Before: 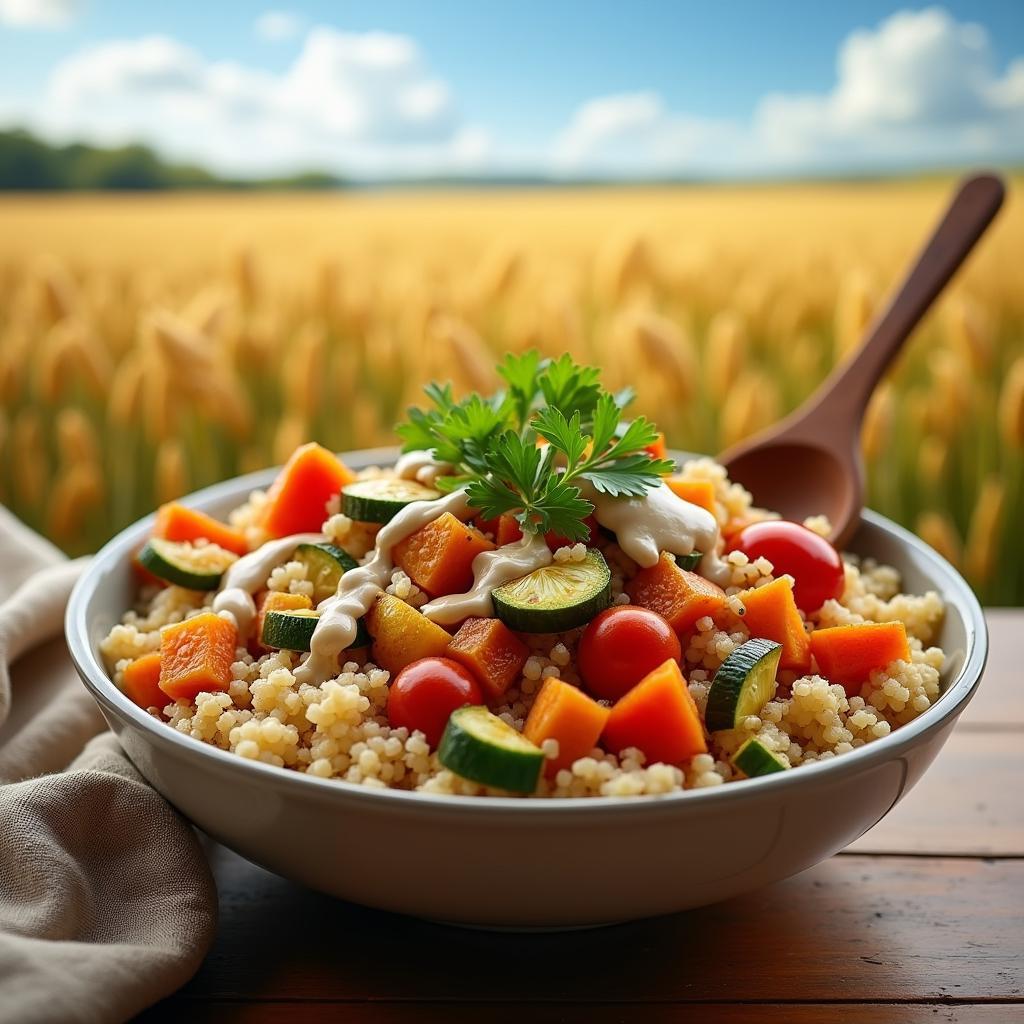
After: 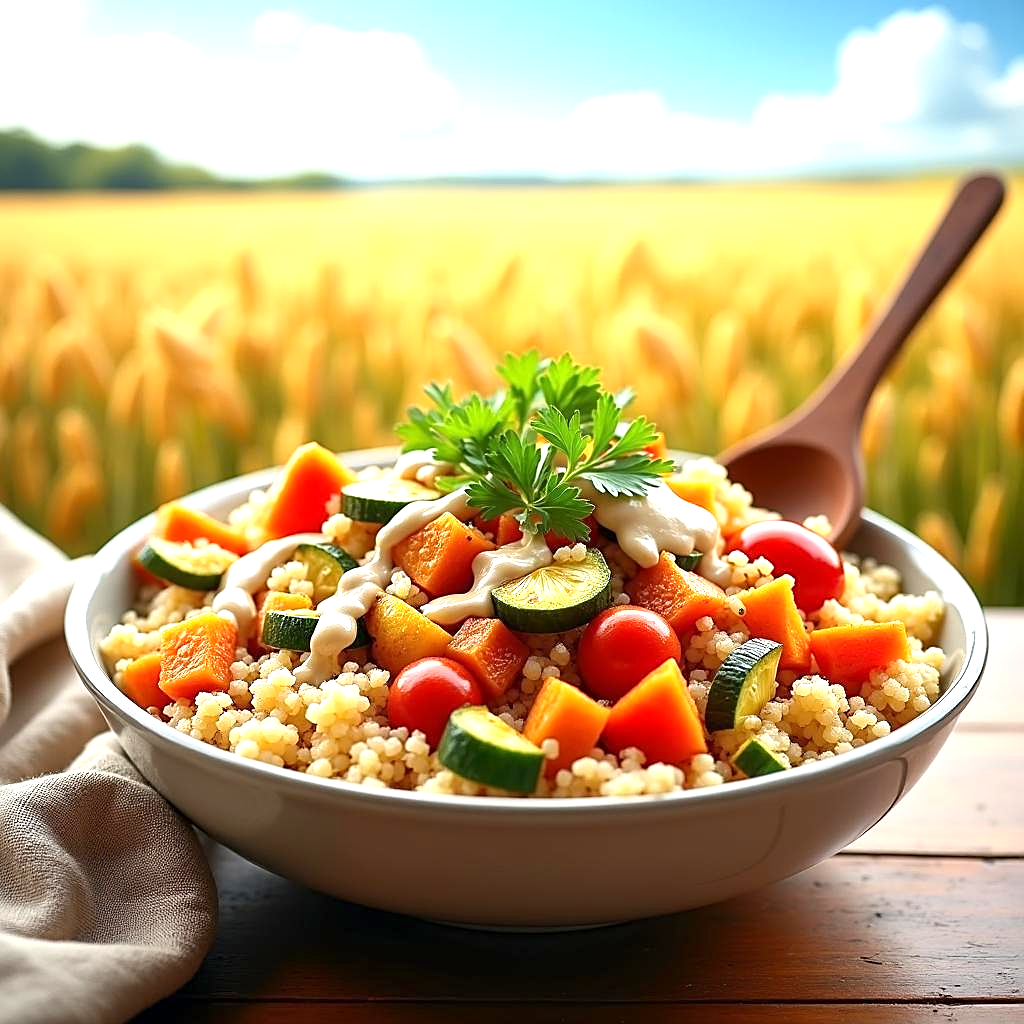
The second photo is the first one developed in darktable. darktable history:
sharpen: on, module defaults
exposure: black level correction 0.001, exposure 0.959 EV, compensate highlight preservation false
